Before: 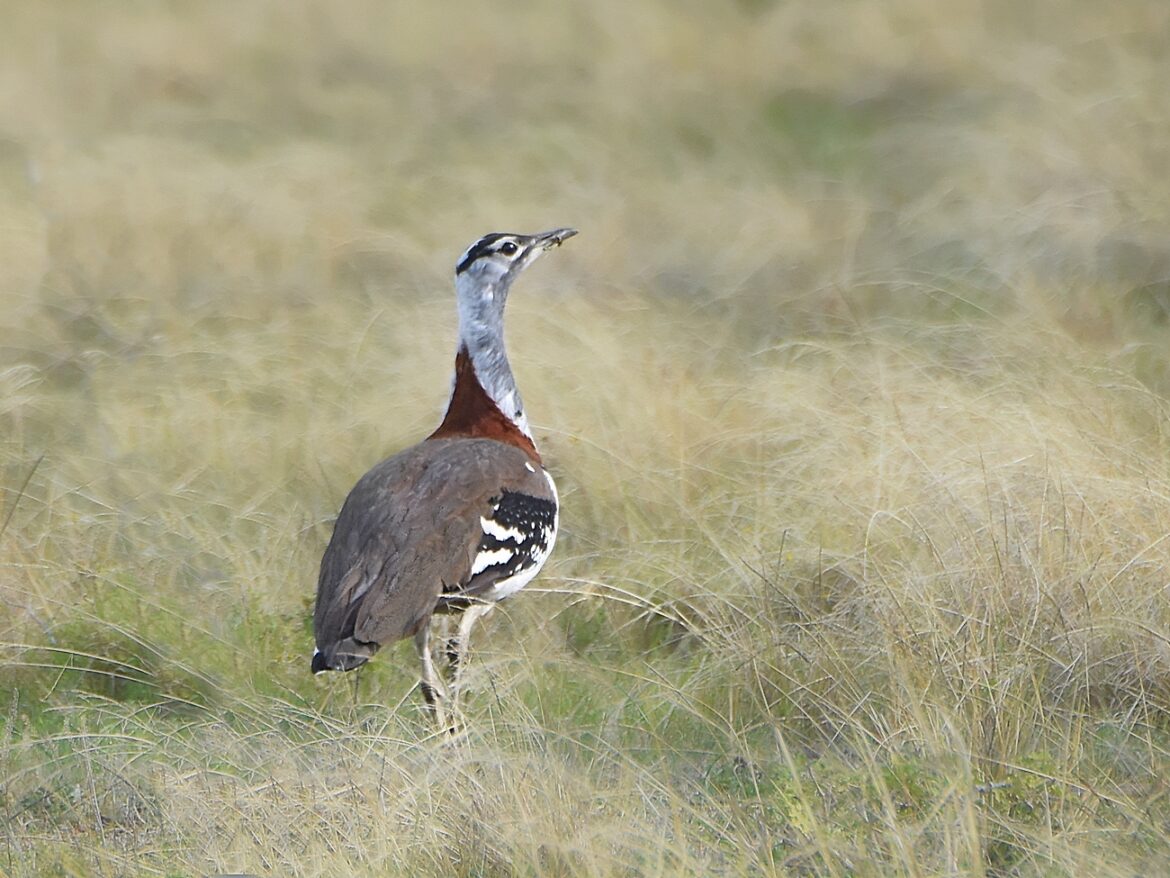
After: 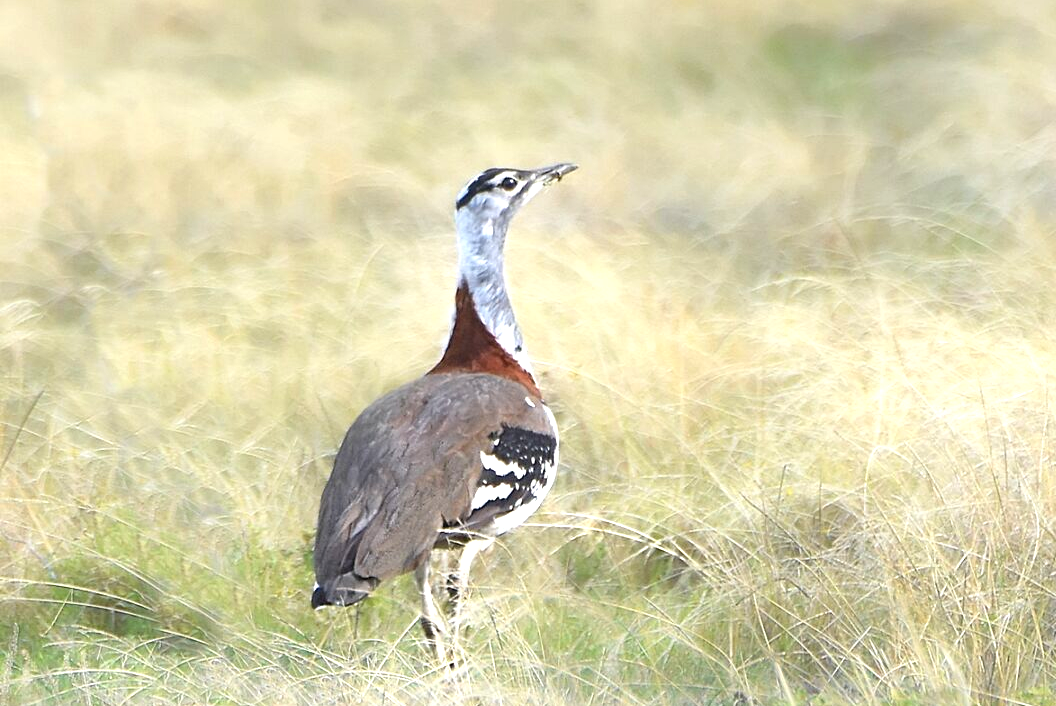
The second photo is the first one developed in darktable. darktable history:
crop: top 7.485%, right 9.738%, bottom 12.027%
exposure: black level correction 0.001, exposure 0.499 EV, compensate highlight preservation false
tone equalizer: -8 EV -0.406 EV, -7 EV -0.356 EV, -6 EV -0.333 EV, -5 EV -0.195 EV, -3 EV 0.232 EV, -2 EV 0.355 EV, -1 EV 0.388 EV, +0 EV 0.409 EV
